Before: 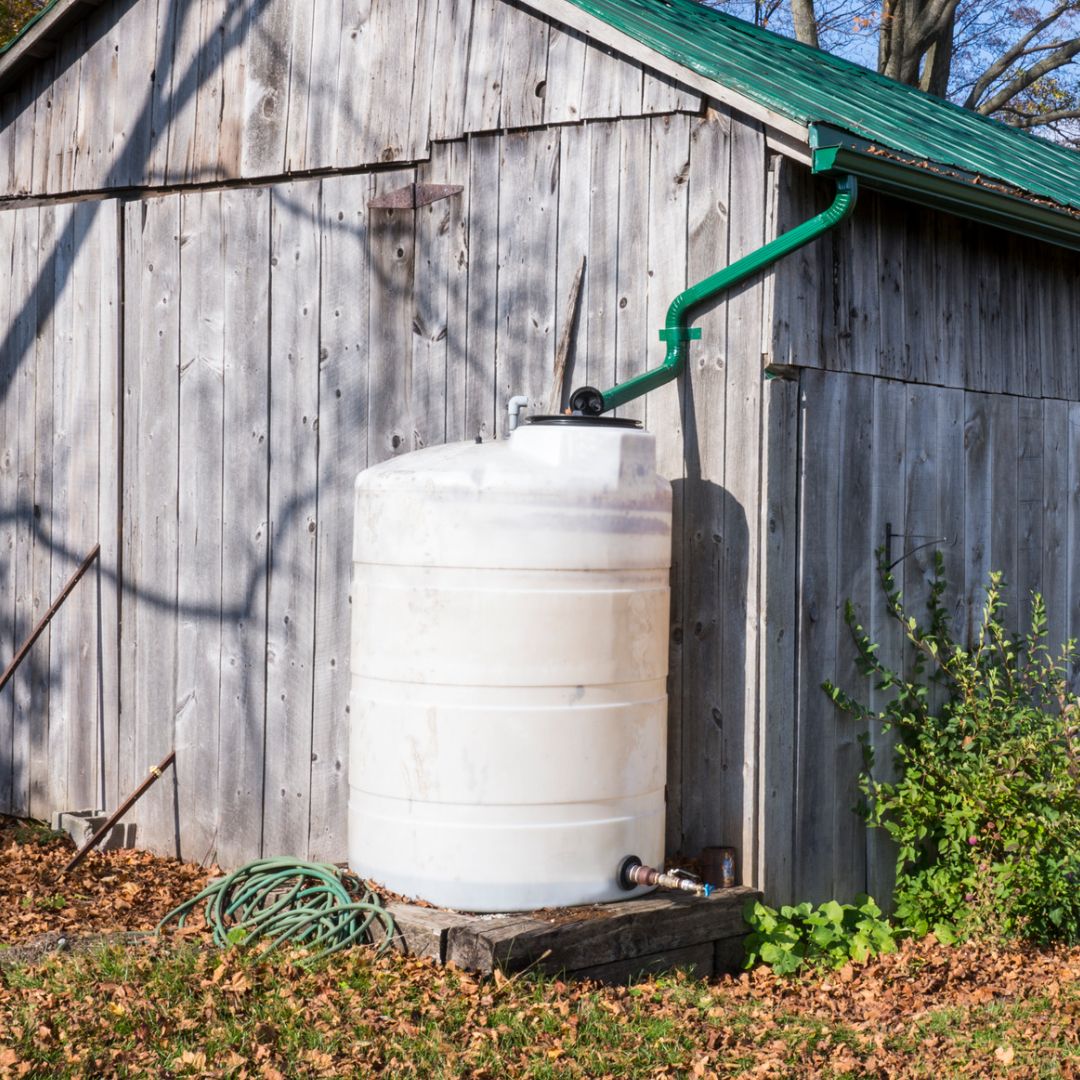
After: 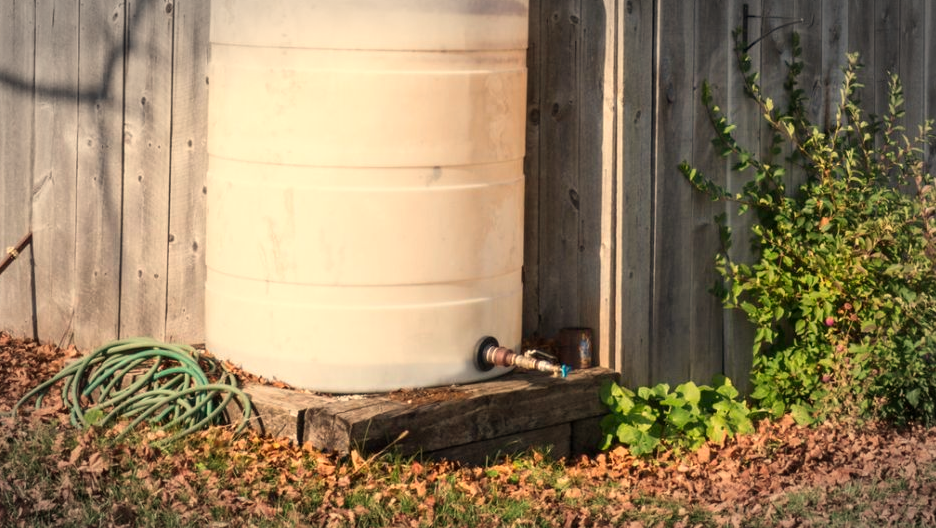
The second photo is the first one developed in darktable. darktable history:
crop and rotate: left 13.306%, top 48.129%, bottom 2.928%
vignetting: automatic ratio true
white balance: red 1.138, green 0.996, blue 0.812
